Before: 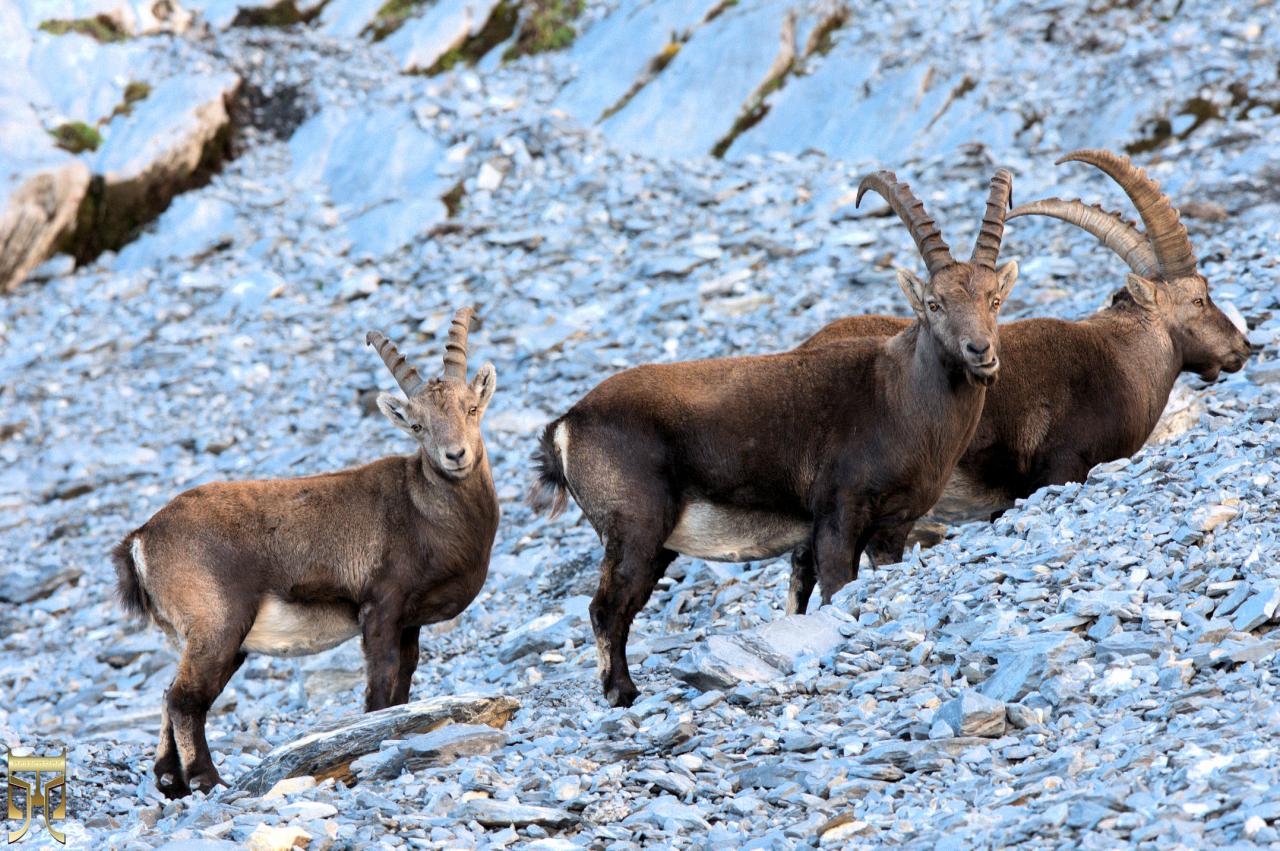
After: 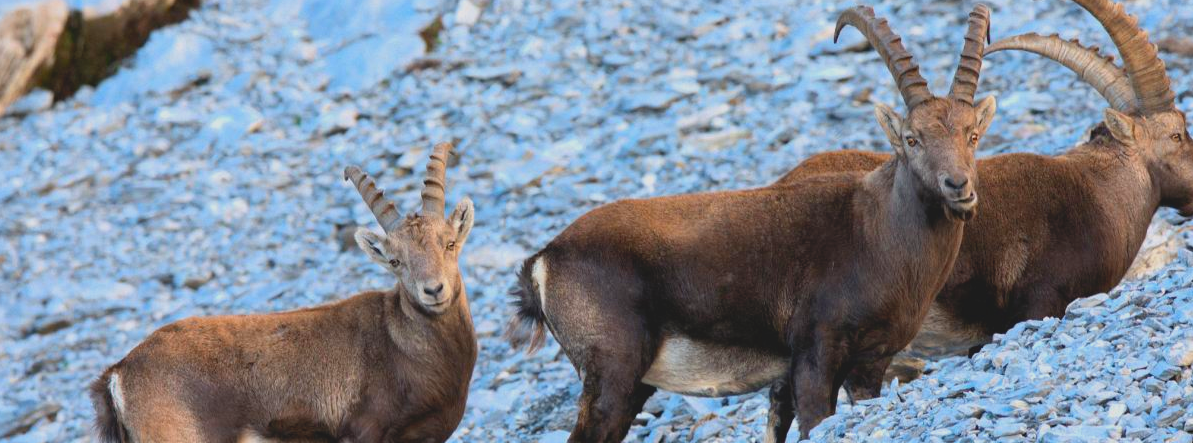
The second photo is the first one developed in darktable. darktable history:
crop: left 1.794%, top 19.495%, right 4.989%, bottom 28.342%
contrast brightness saturation: contrast -0.2, saturation 0.187
